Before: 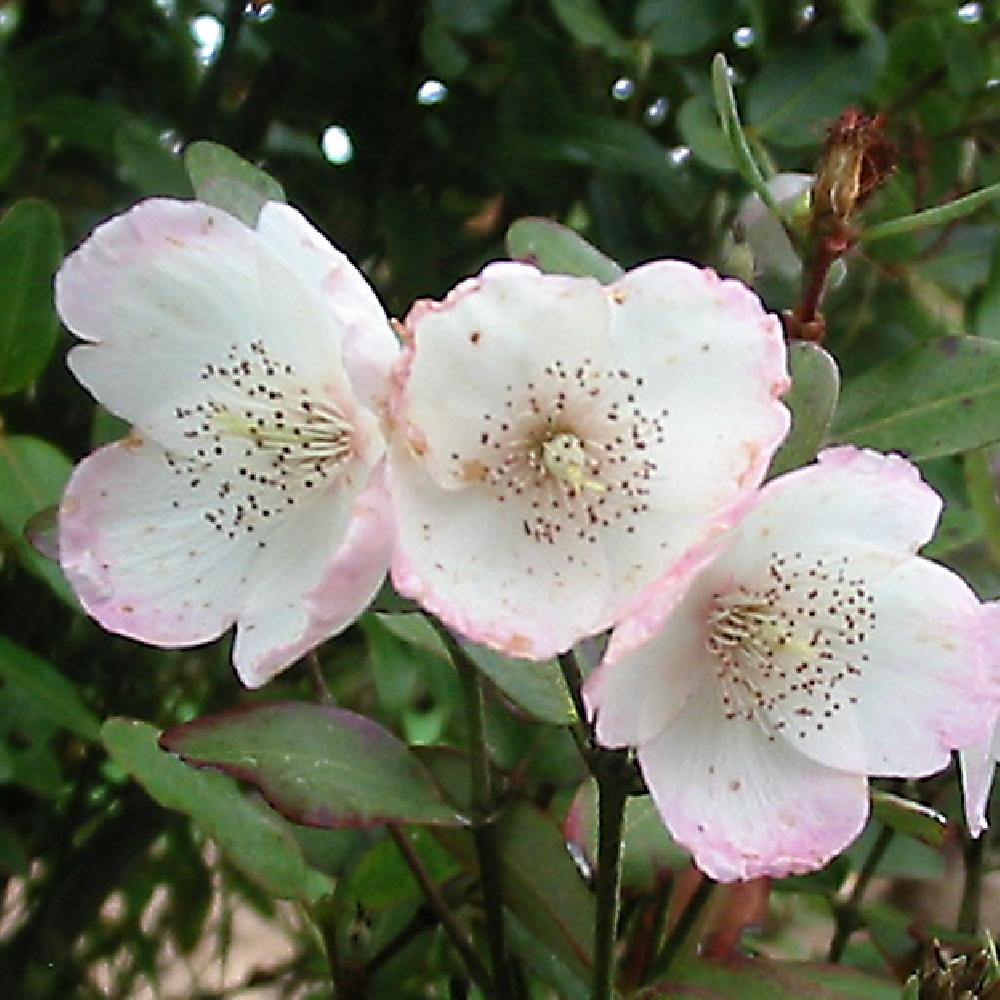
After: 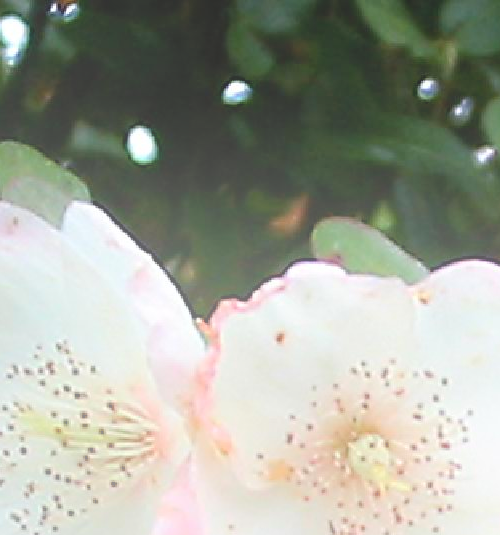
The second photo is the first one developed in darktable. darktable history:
bloom: size 40%
crop: left 19.556%, right 30.401%, bottom 46.458%
